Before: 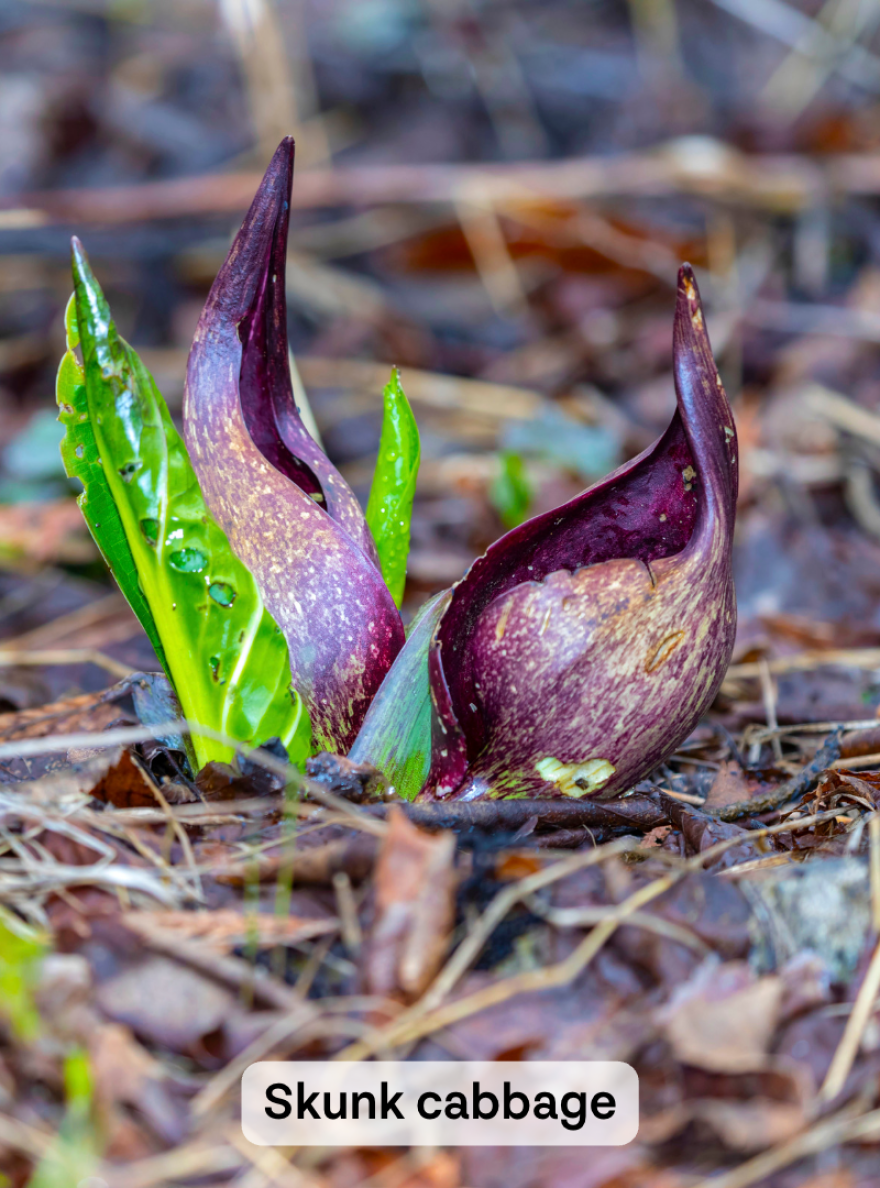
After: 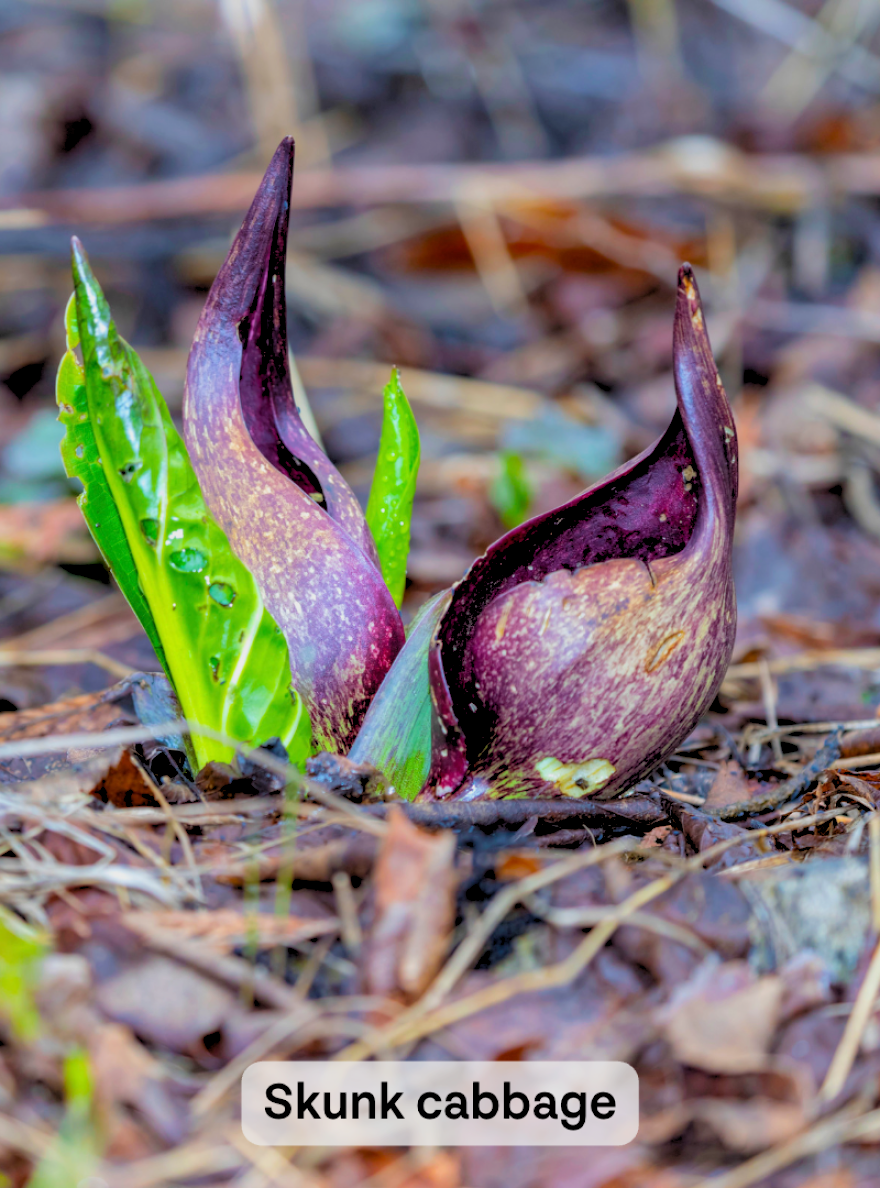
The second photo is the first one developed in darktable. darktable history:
rotate and perspective: automatic cropping off
rgb levels: preserve colors sum RGB, levels [[0.038, 0.433, 0.934], [0, 0.5, 1], [0, 0.5, 1]]
